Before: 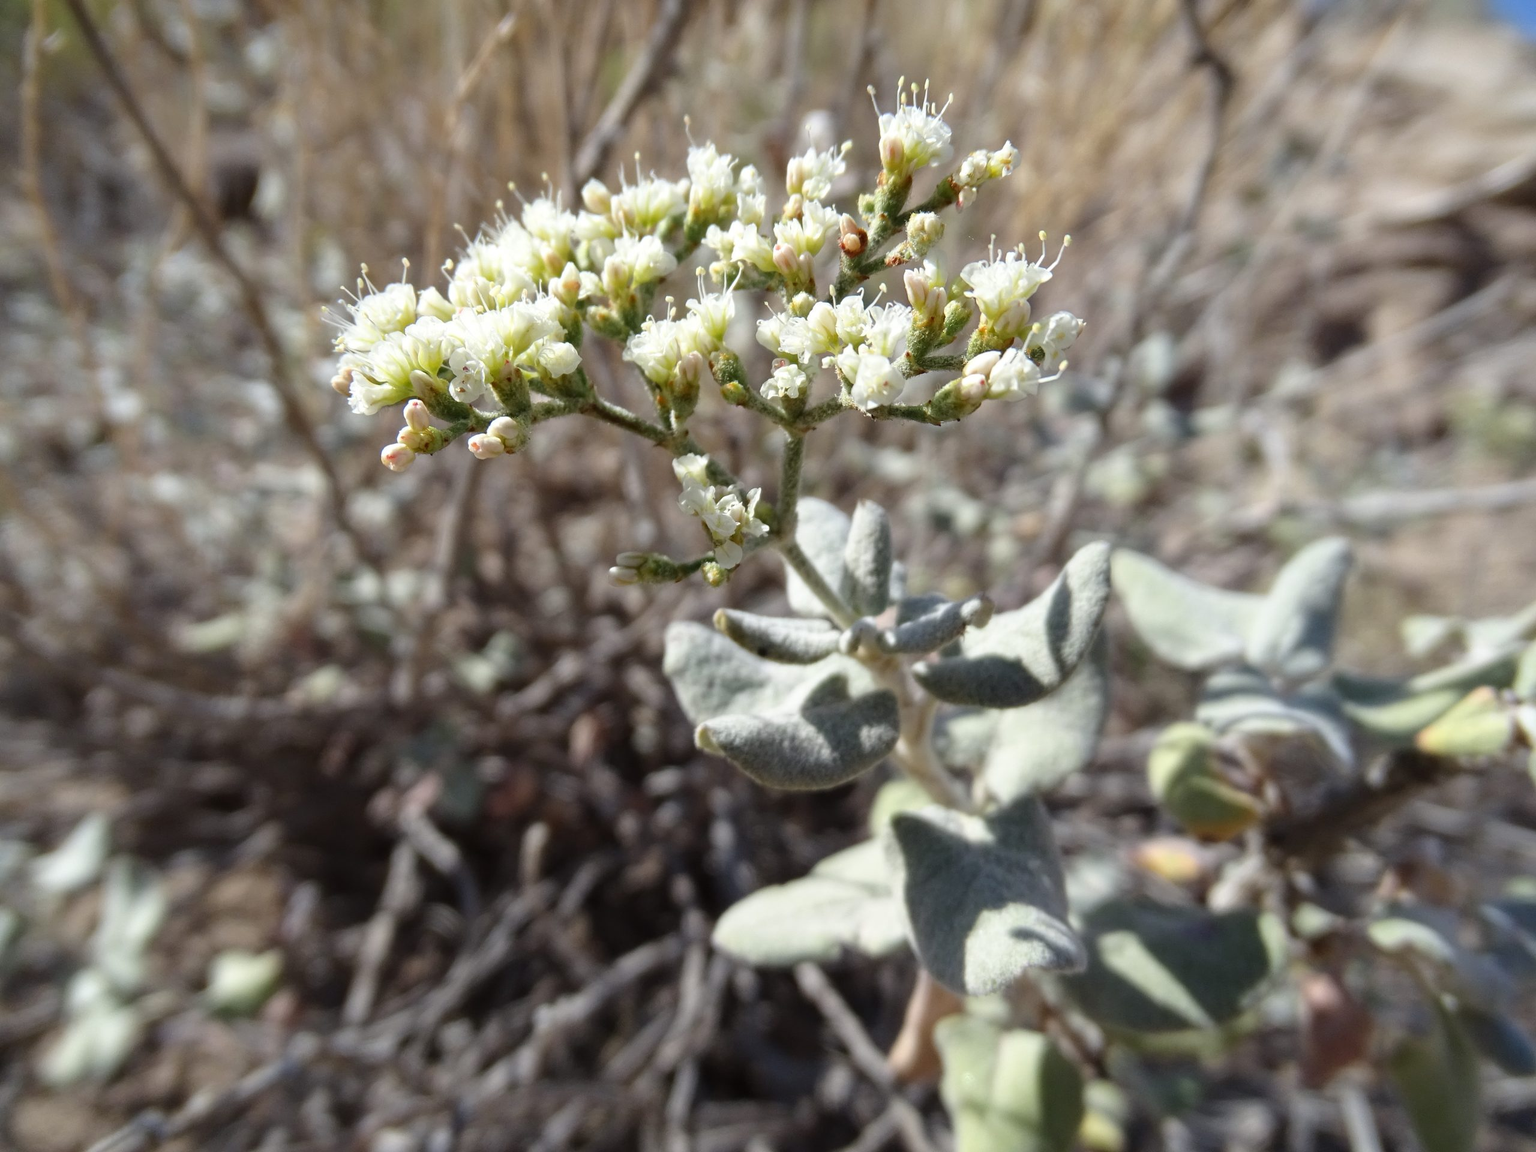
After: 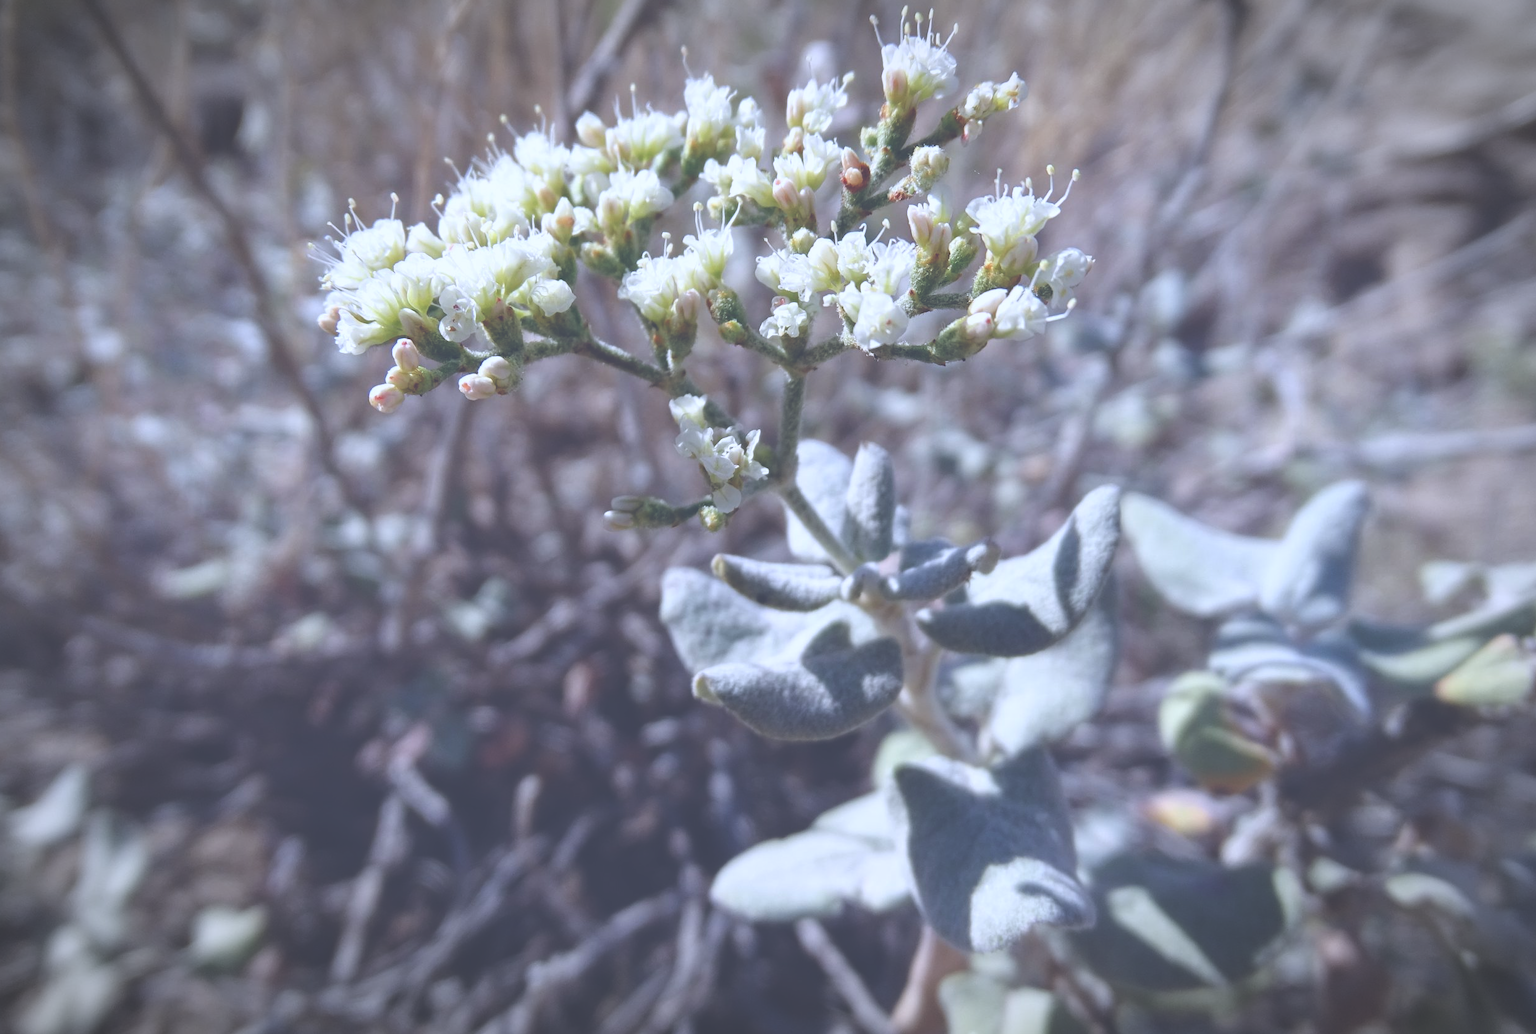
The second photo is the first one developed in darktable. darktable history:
crop: left 1.507%, top 6.147%, right 1.379%, bottom 6.637%
exposure: black level correction -0.062, exposure -0.05 EV, compensate highlight preservation false
vignetting: automatic ratio true
color calibration: illuminant as shot in camera, x 0.377, y 0.392, temperature 4169.3 K, saturation algorithm version 1 (2020)
color balance rgb: perceptual saturation grading › global saturation 20%, perceptual saturation grading › highlights -25%, perceptual saturation grading › shadows 25%
